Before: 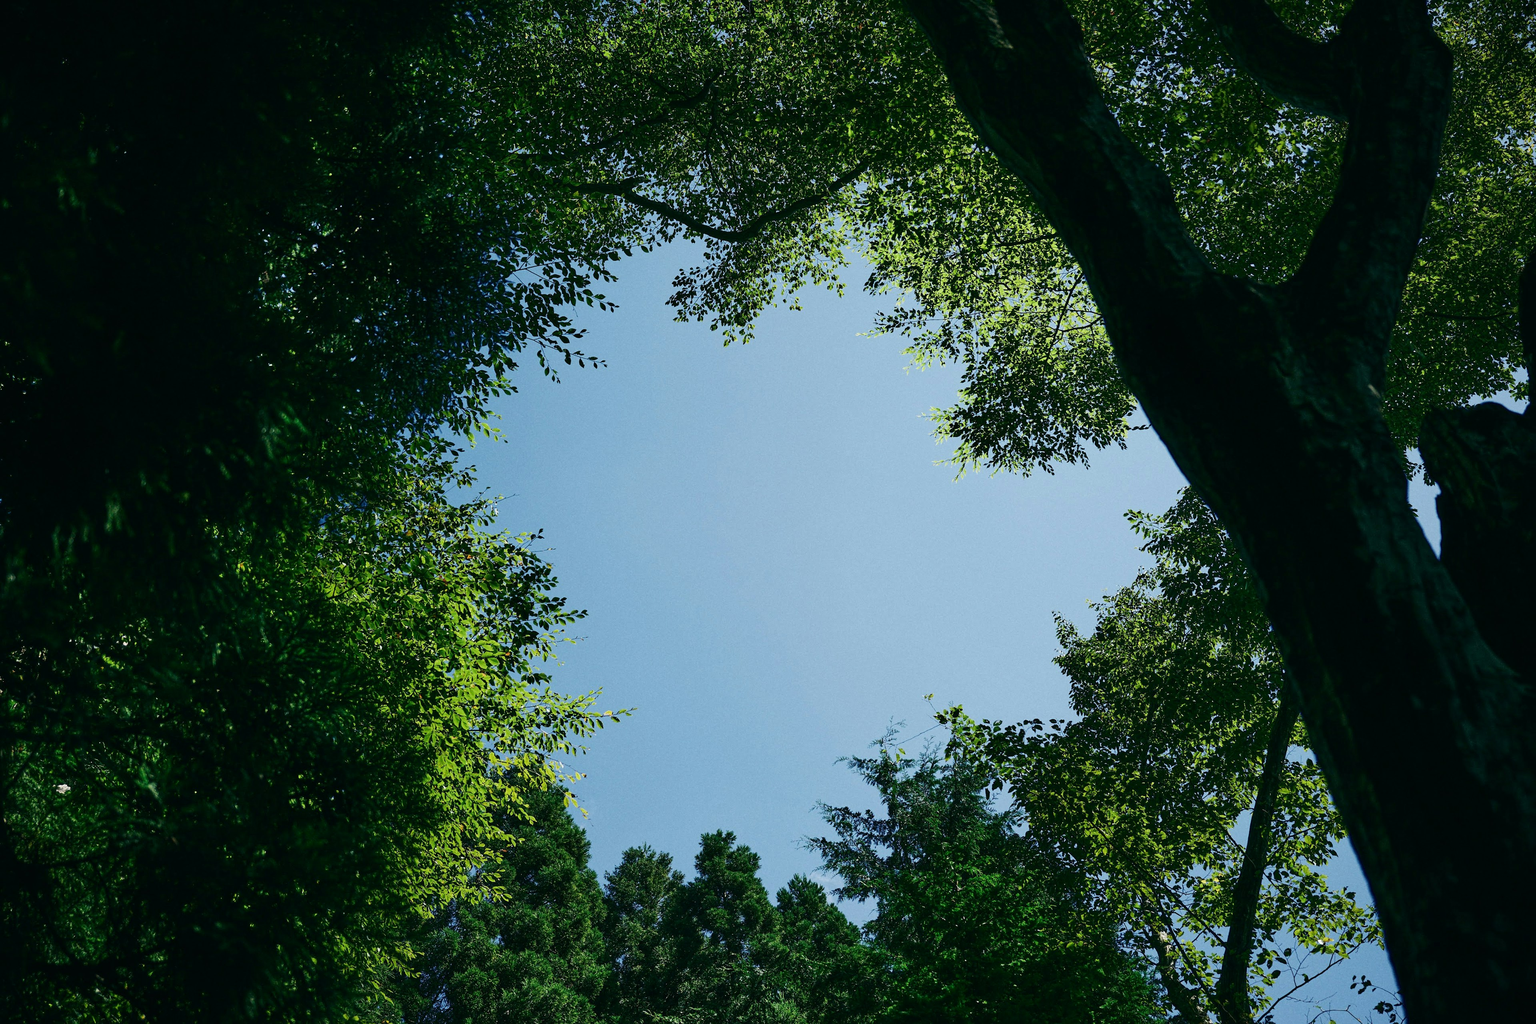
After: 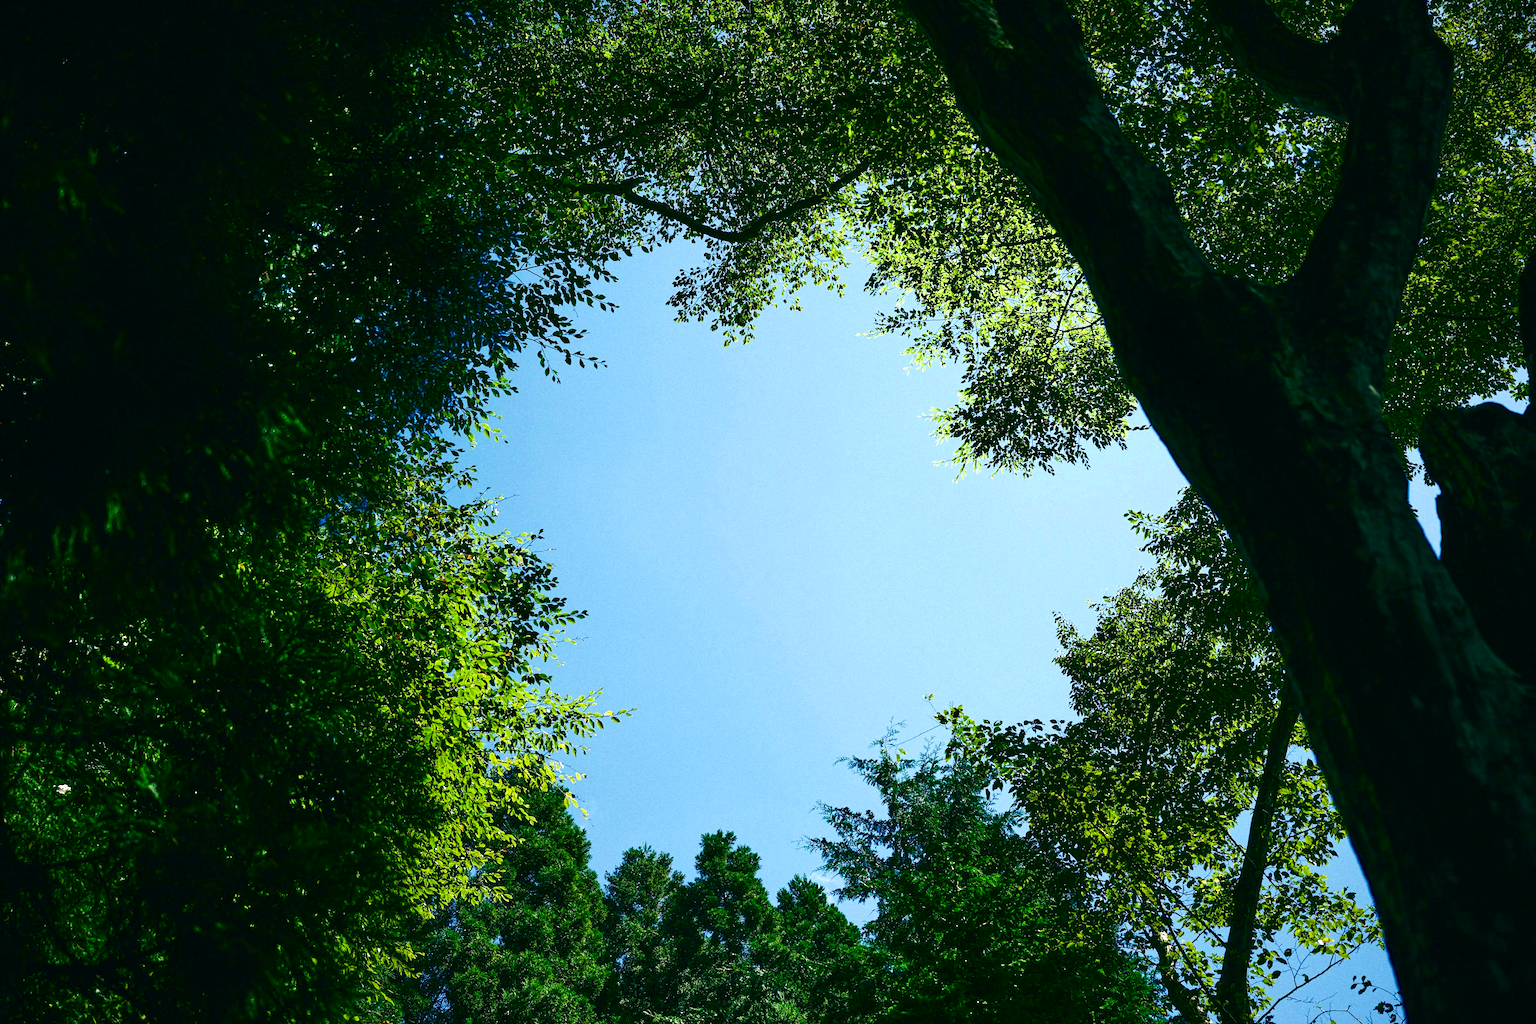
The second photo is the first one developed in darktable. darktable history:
color balance rgb: linear chroma grading › shadows -2.2%, linear chroma grading › highlights -15%, linear chroma grading › global chroma -10%, linear chroma grading › mid-tones -10%, perceptual saturation grading › global saturation 45%, perceptual saturation grading › highlights -50%, perceptual saturation grading › shadows 30%, perceptual brilliance grading › global brilliance 18%, global vibrance 45%
